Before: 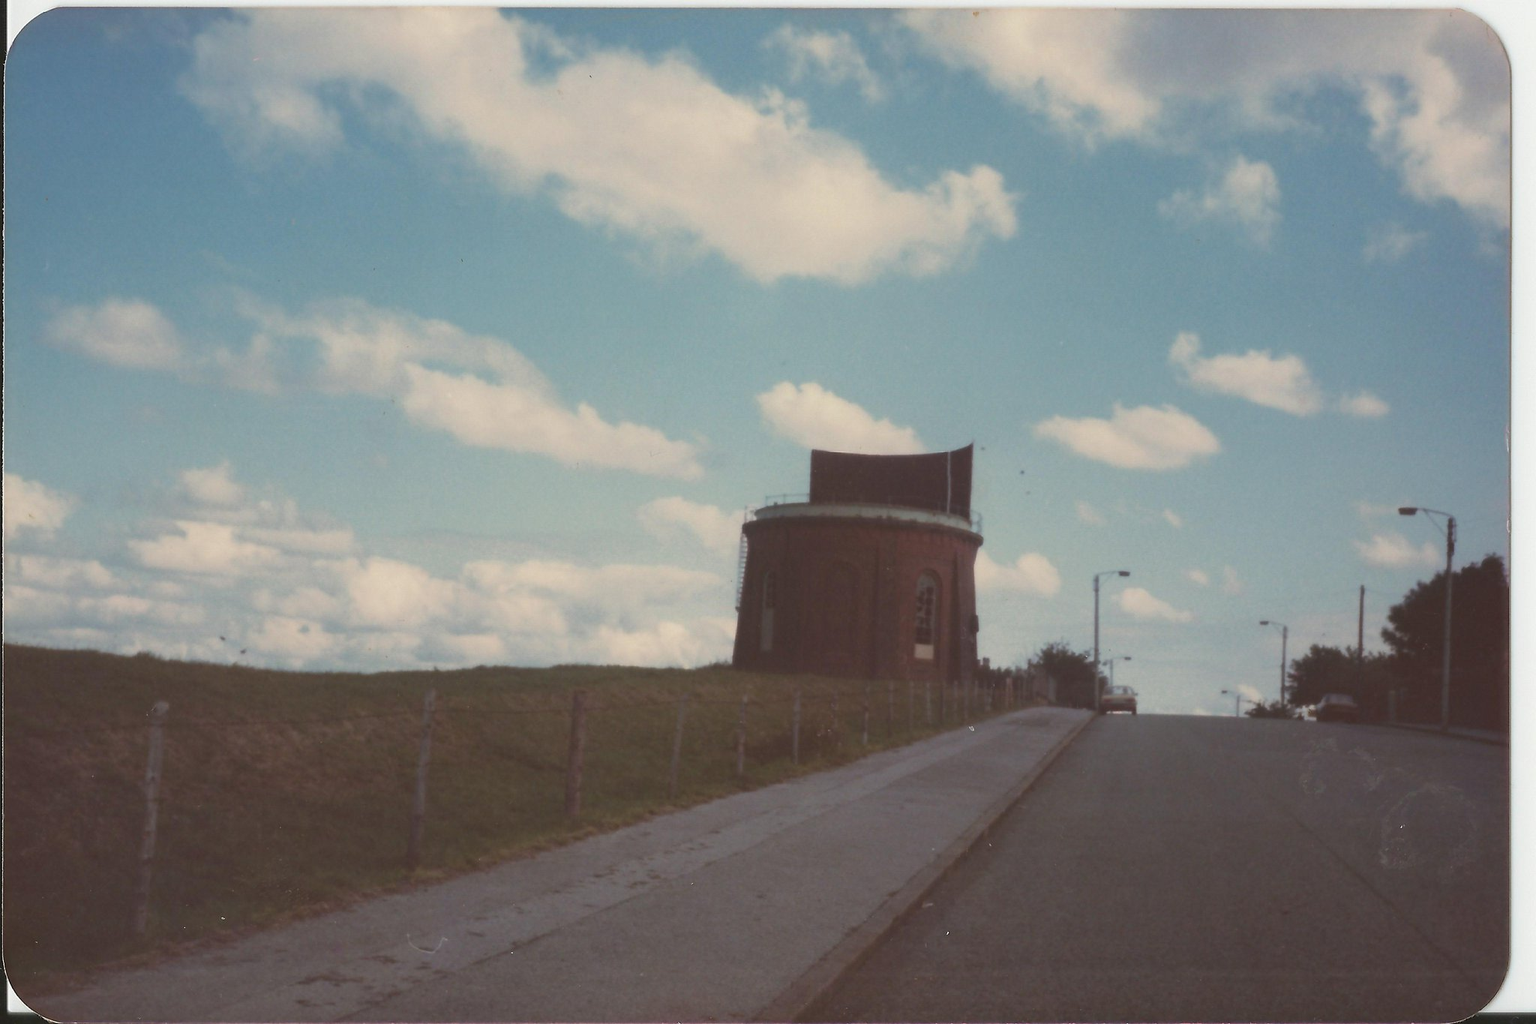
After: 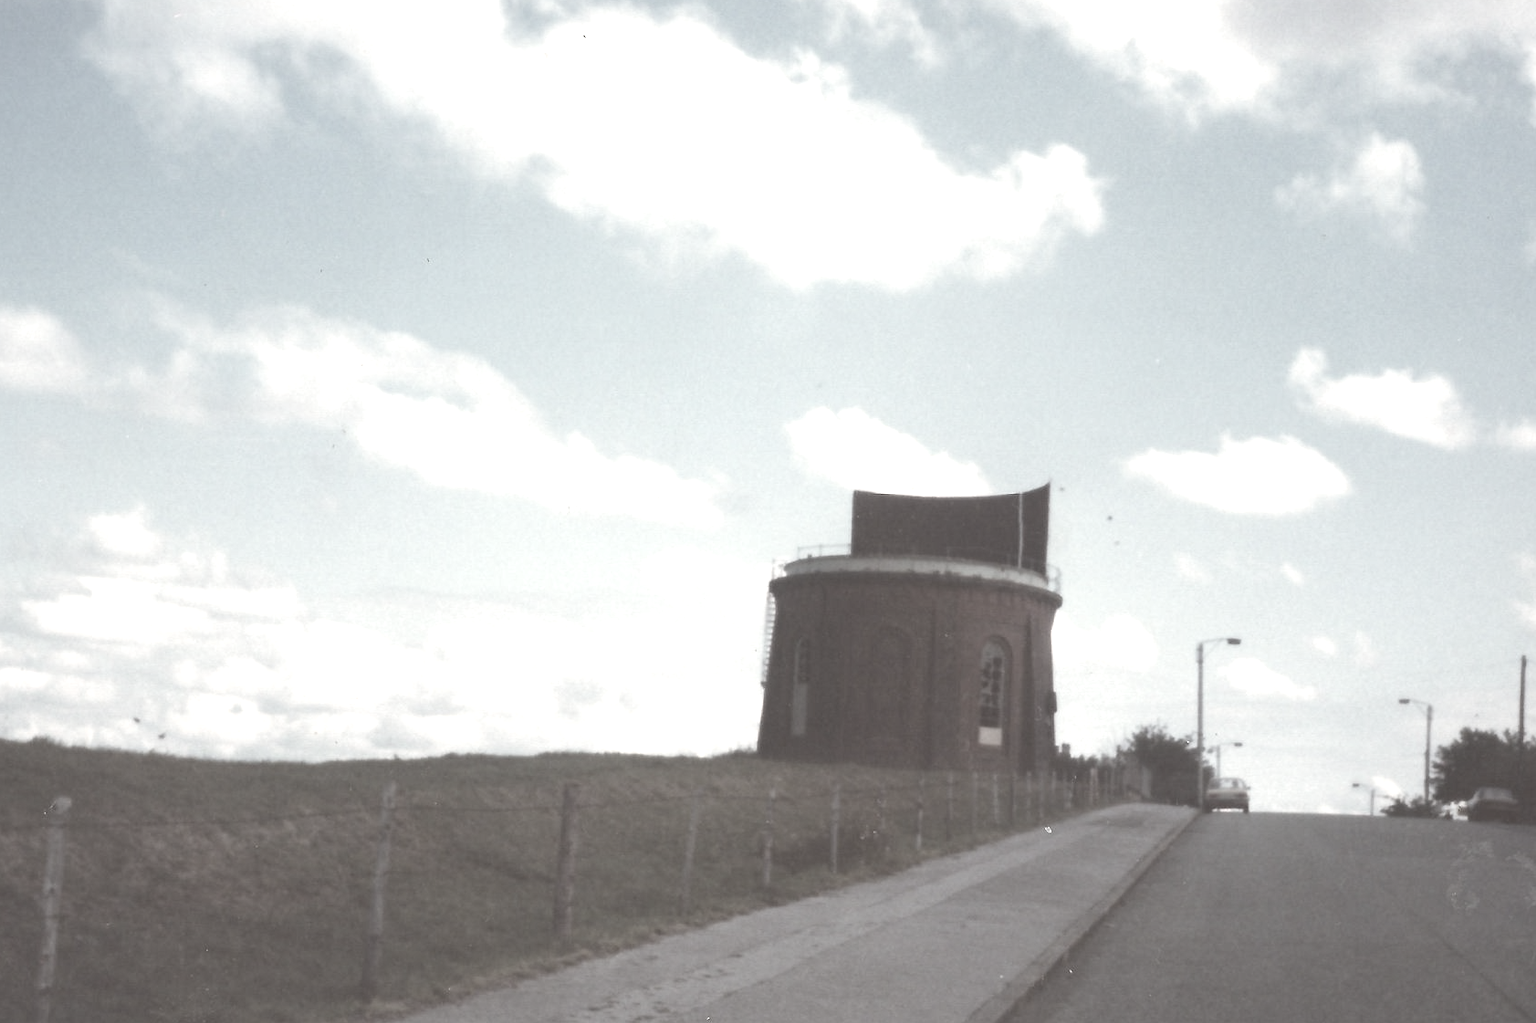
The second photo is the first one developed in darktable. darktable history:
crop and rotate: left 7.196%, top 4.574%, right 10.605%, bottom 13.178%
exposure: black level correction 0, exposure 1.2 EV, compensate exposure bias true, compensate highlight preservation false
contrast brightness saturation: contrast 0.08, saturation 0.2
color correction: saturation 0.2
